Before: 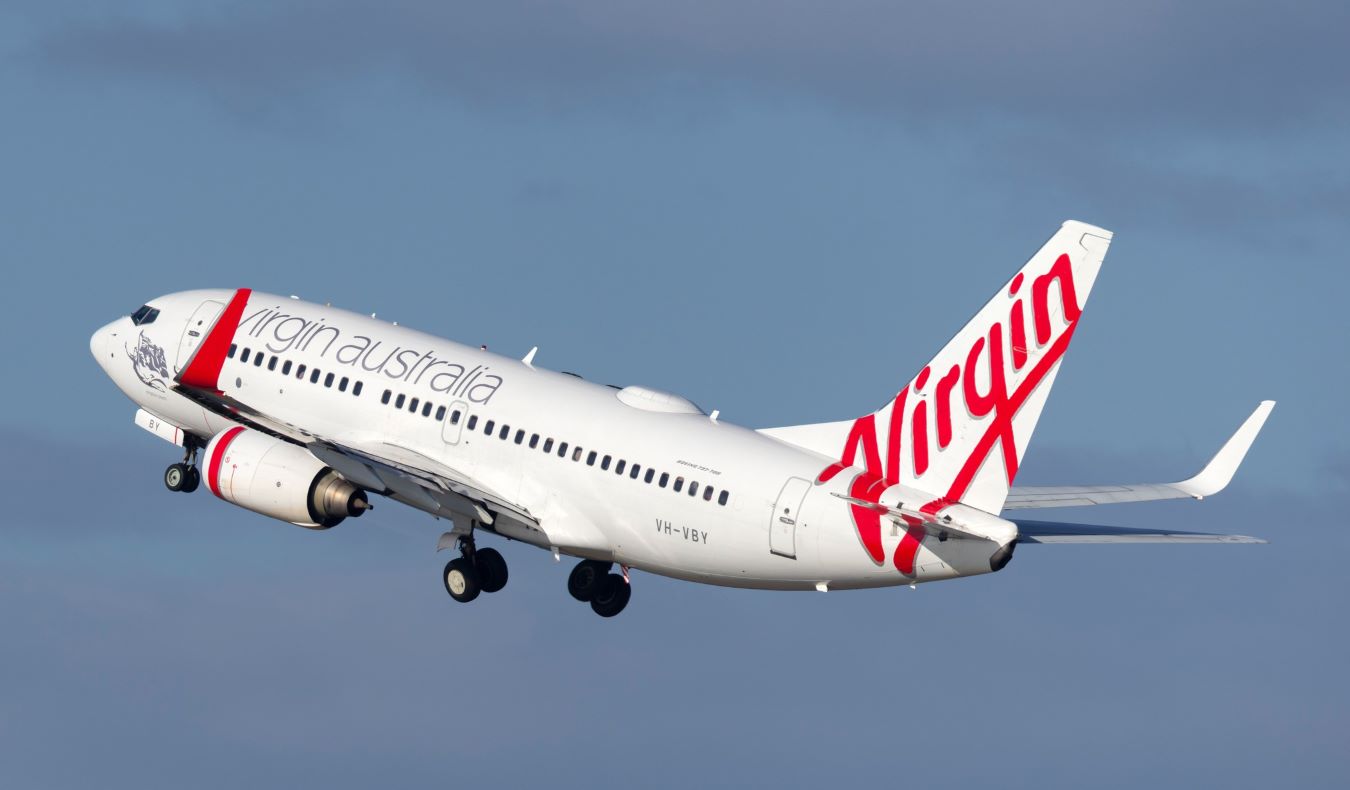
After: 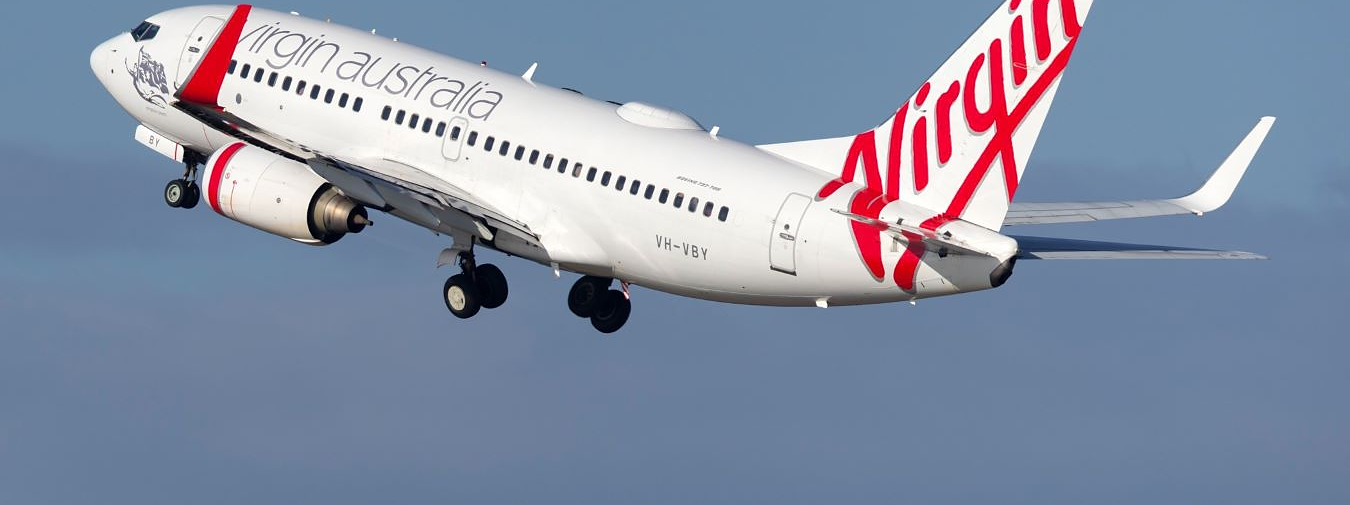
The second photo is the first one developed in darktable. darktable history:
crop and rotate: top 36.024%
sharpen: radius 0.985
